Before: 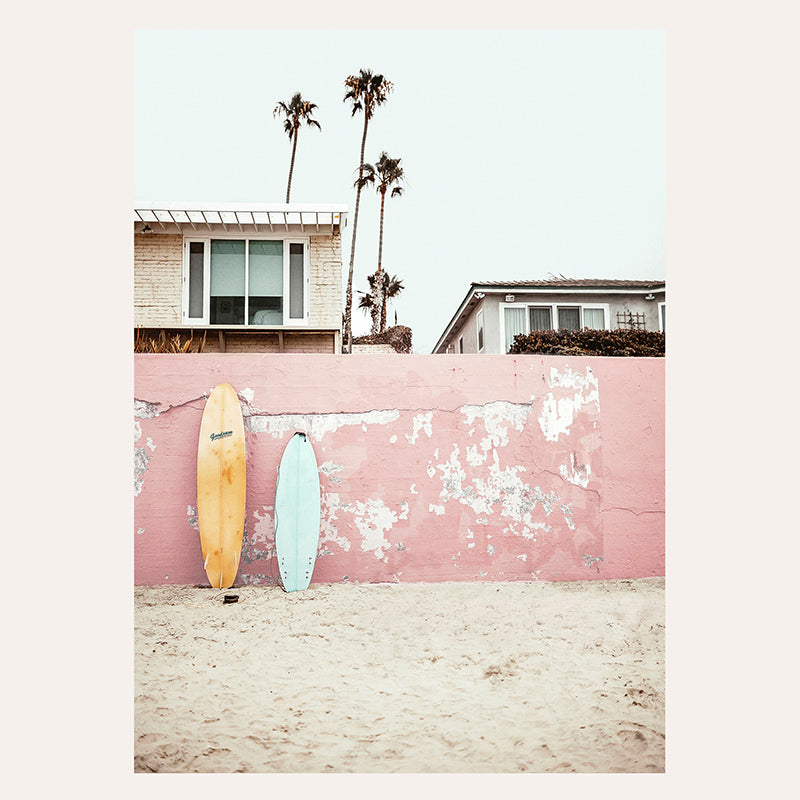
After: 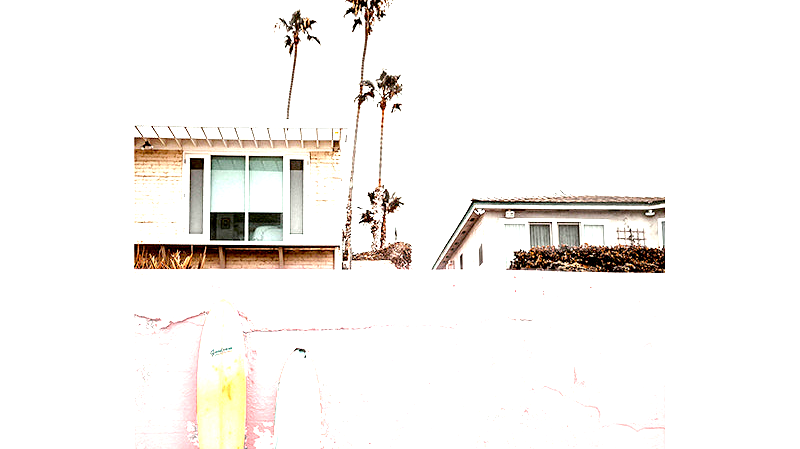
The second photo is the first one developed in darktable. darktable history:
tone equalizer: -8 EV -0.448 EV, -7 EV -0.401 EV, -6 EV -0.358 EV, -5 EV -0.223 EV, -3 EV 0.255 EV, -2 EV 0.338 EV, -1 EV 0.4 EV, +0 EV 0.422 EV
exposure: black level correction 0.01, exposure 1 EV, compensate highlight preservation false
crop and rotate: top 10.518%, bottom 33.277%
